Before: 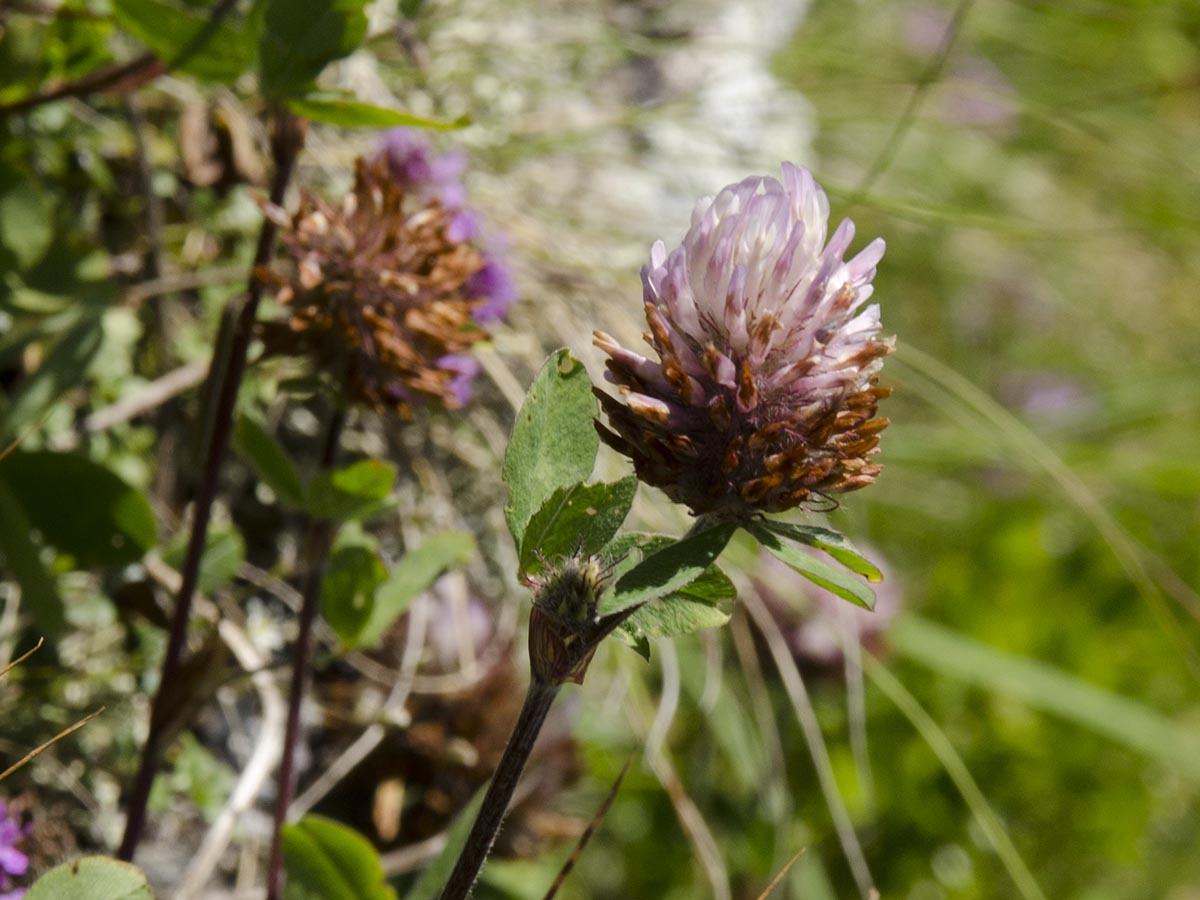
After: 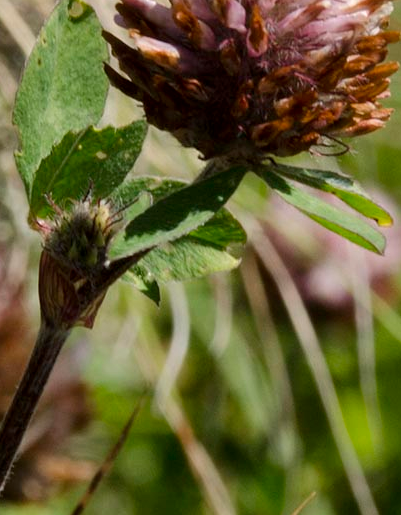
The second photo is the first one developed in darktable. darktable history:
crop: left 40.871%, top 39.637%, right 25.659%, bottom 3.075%
local contrast: mode bilateral grid, contrast 21, coarseness 50, detail 119%, midtone range 0.2
